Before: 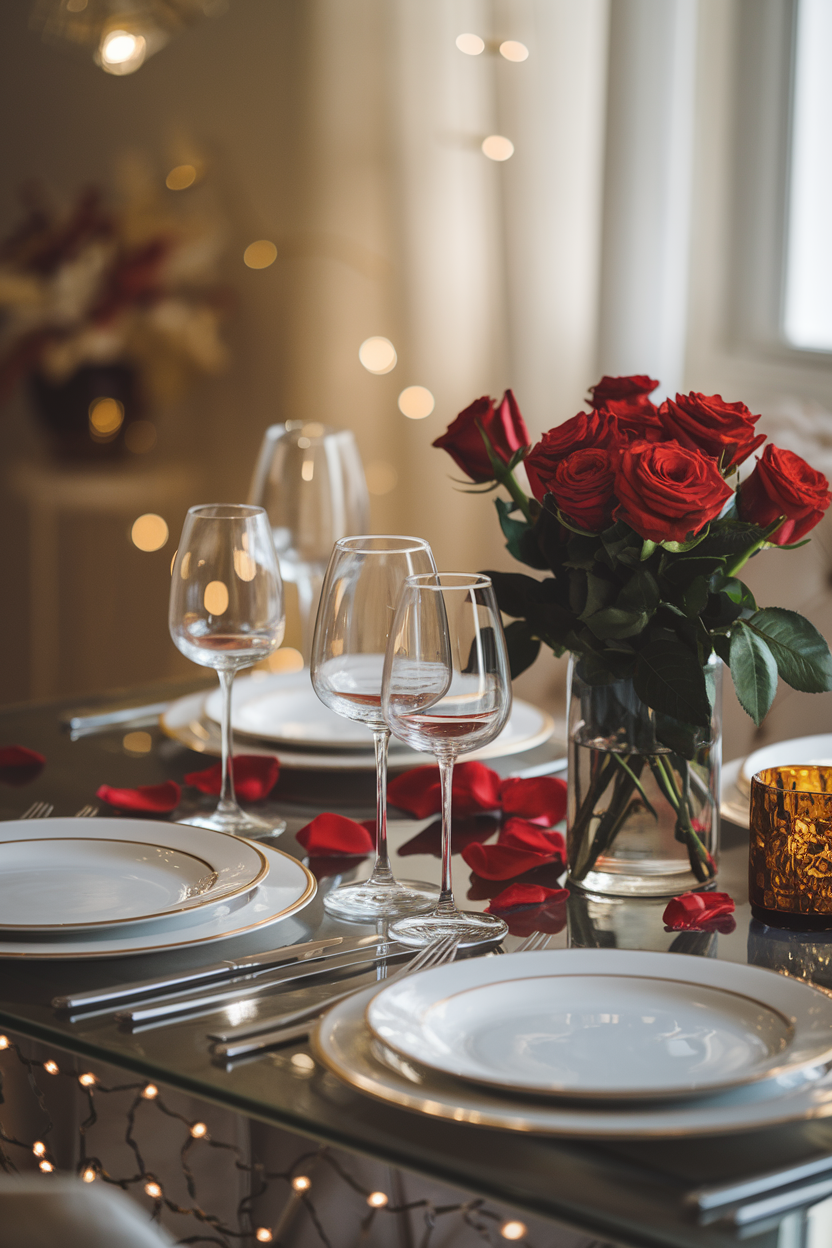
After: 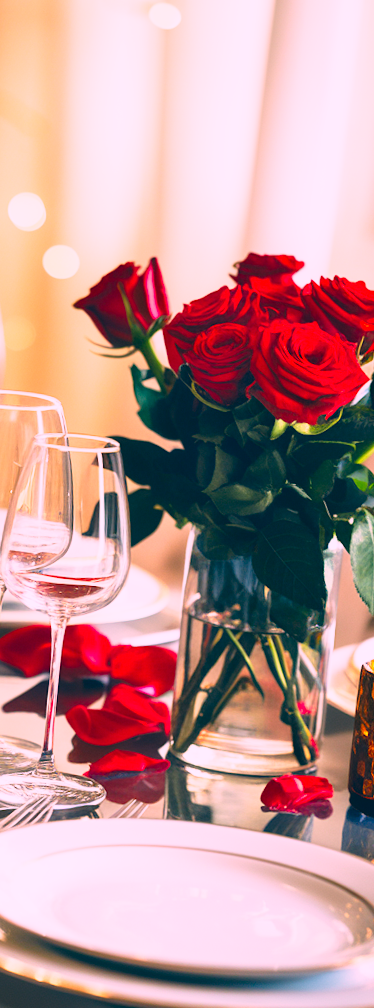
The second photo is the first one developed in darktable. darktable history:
rotate and perspective: rotation 5.12°, automatic cropping off
shadows and highlights: shadows 75, highlights -25, soften with gaussian
color correction: highlights a* 17.03, highlights b* 0.205, shadows a* -15.38, shadows b* -14.56, saturation 1.5
base curve: curves: ch0 [(0, 0) (0.012, 0.01) (0.073, 0.168) (0.31, 0.711) (0.645, 0.957) (1, 1)], preserve colors none
crop: left 45.721%, top 13.393%, right 14.118%, bottom 10.01%
